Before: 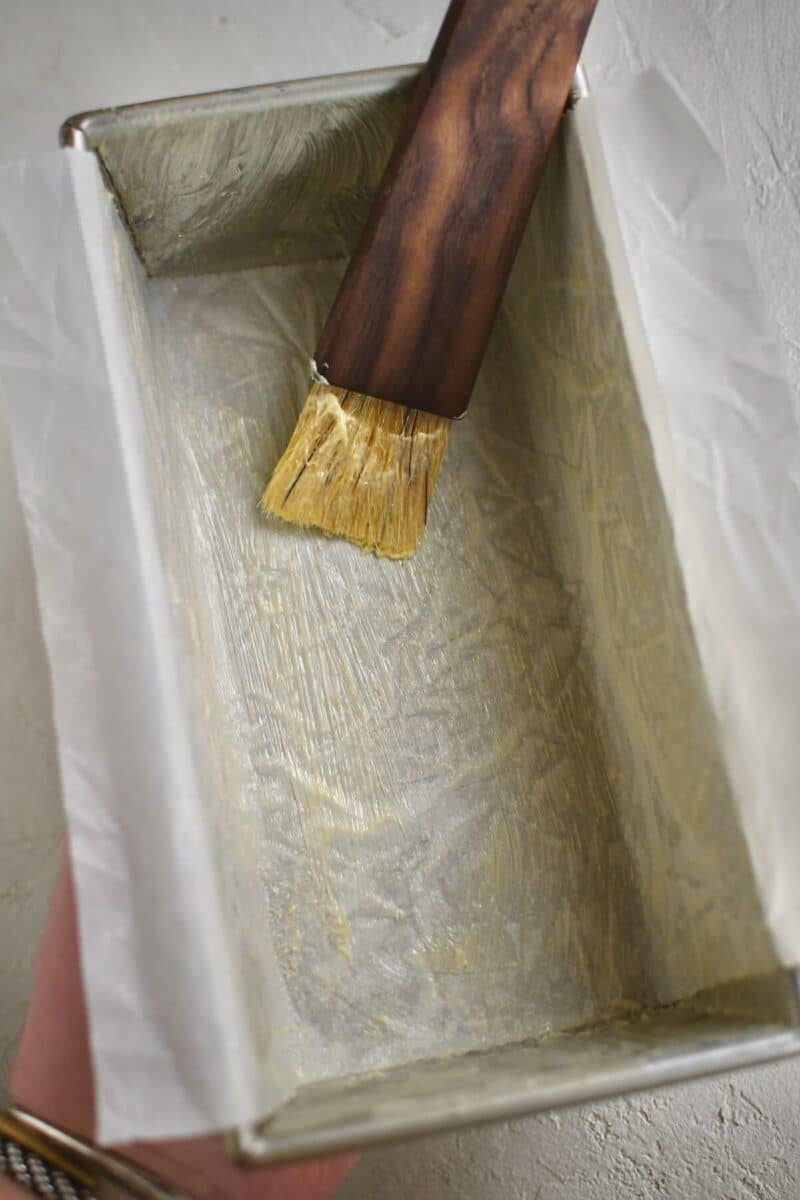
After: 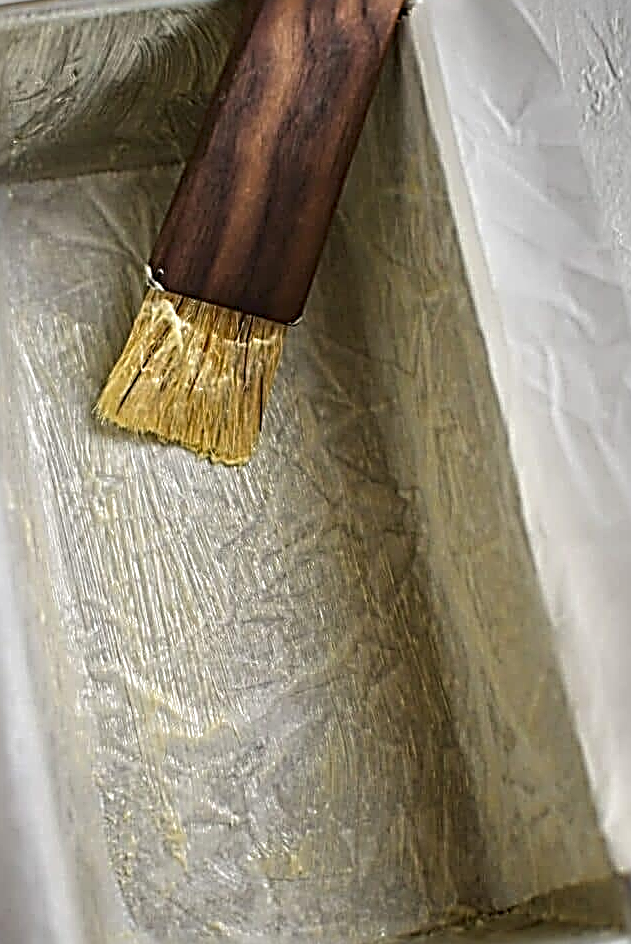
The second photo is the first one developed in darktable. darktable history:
sharpen: radius 3.158, amount 1.731
crop and rotate: left 20.74%, top 7.912%, right 0.375%, bottom 13.378%
tone equalizer: on, module defaults
local contrast: detail 130%
